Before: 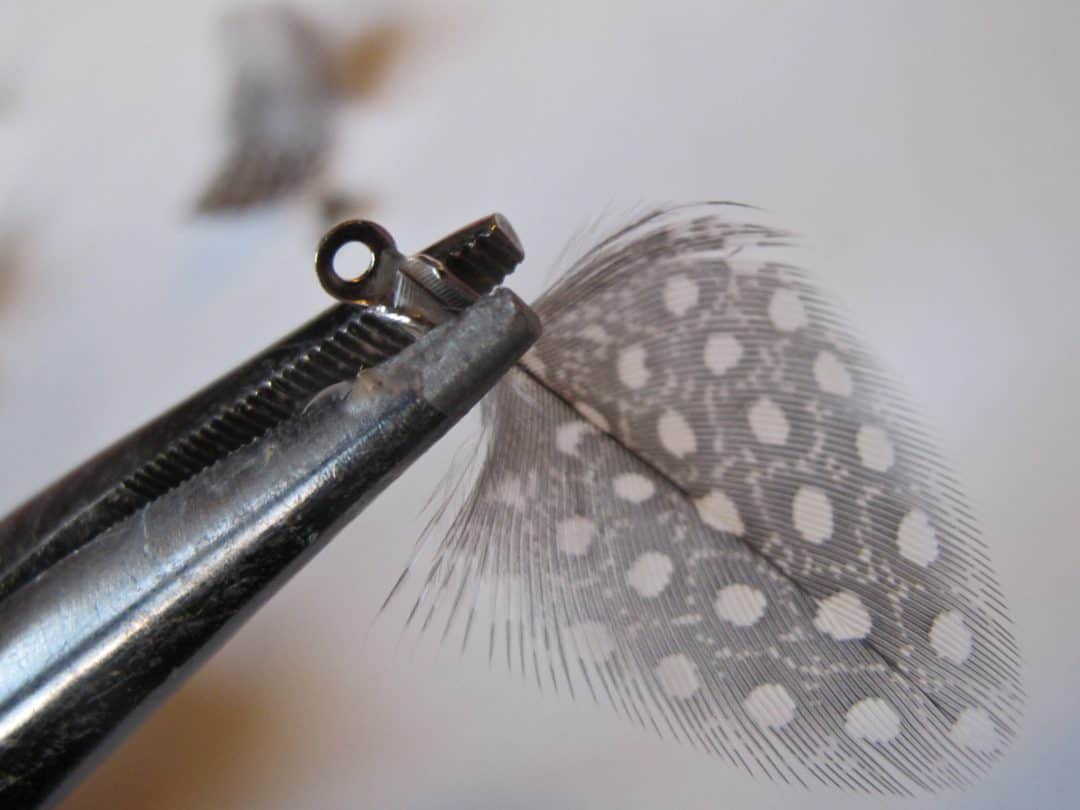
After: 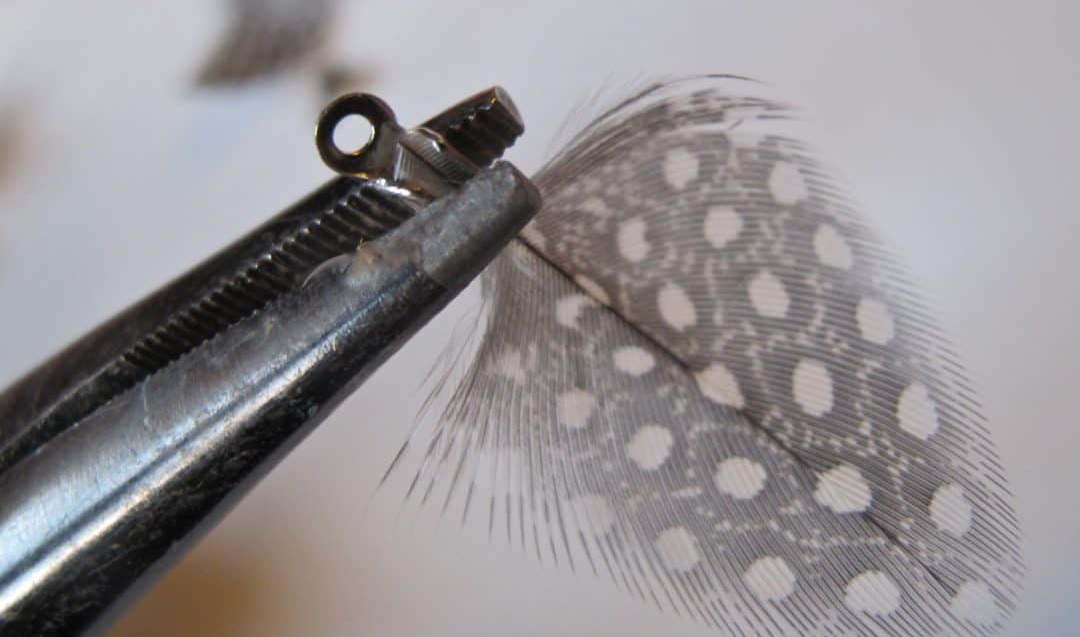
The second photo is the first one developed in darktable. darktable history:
color balance: mode lift, gamma, gain (sRGB)
crop and rotate: top 15.774%, bottom 5.506%
